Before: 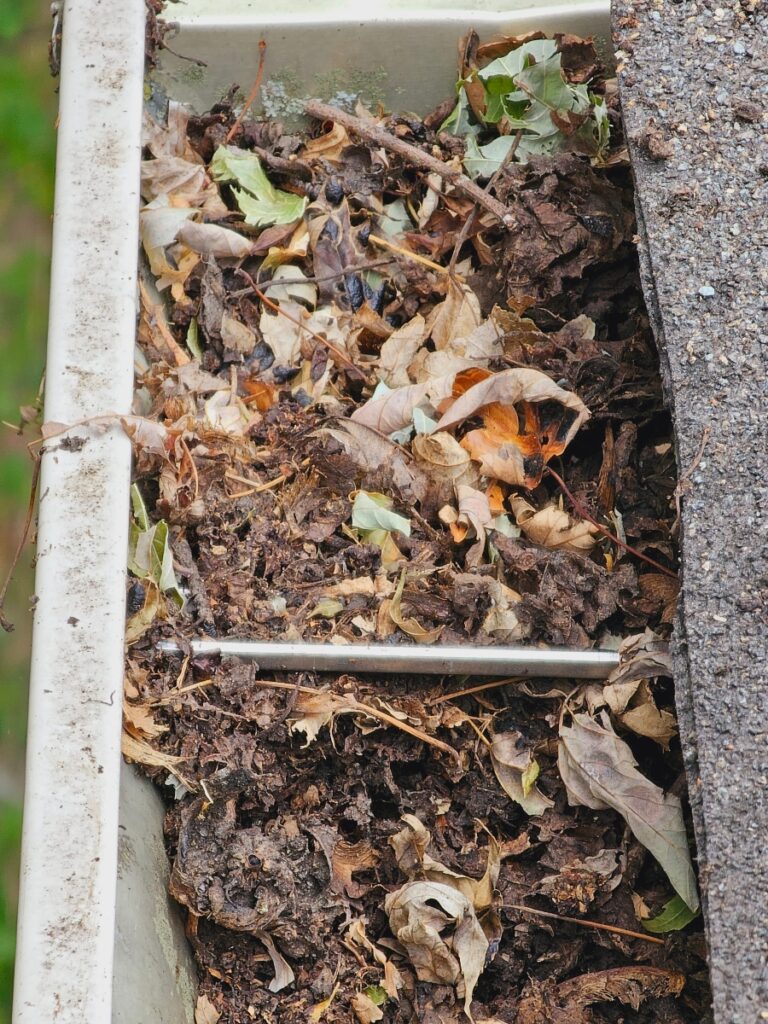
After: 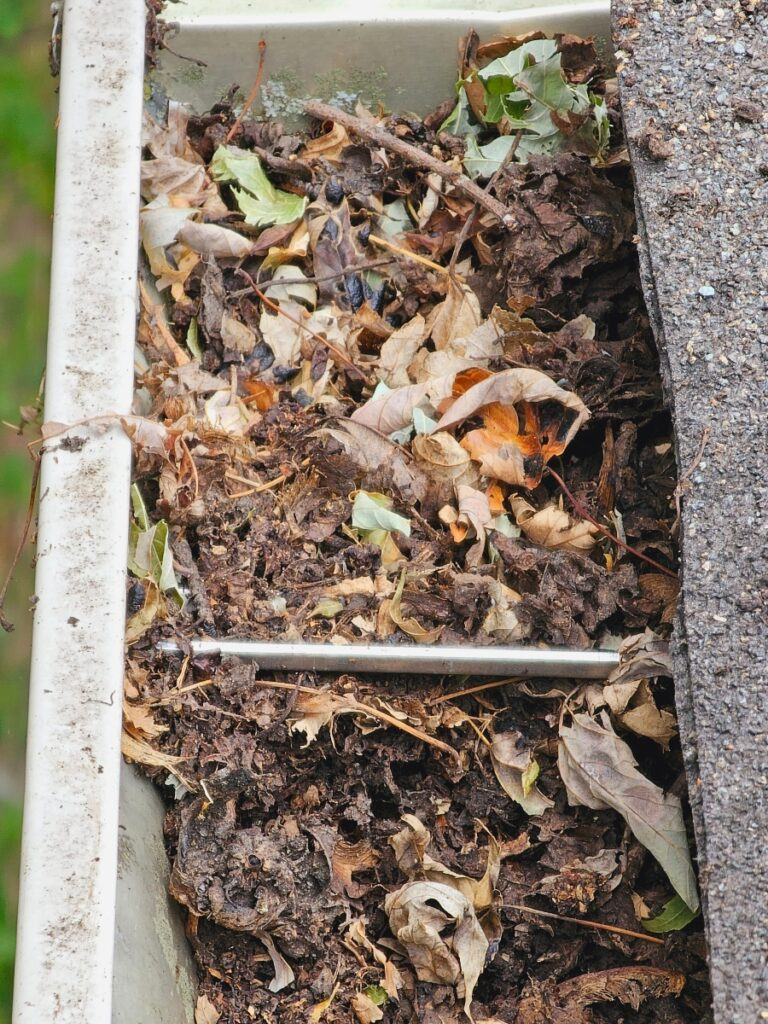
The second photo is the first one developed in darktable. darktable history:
exposure: exposure 0.125 EV, compensate exposure bias true, compensate highlight preservation false
